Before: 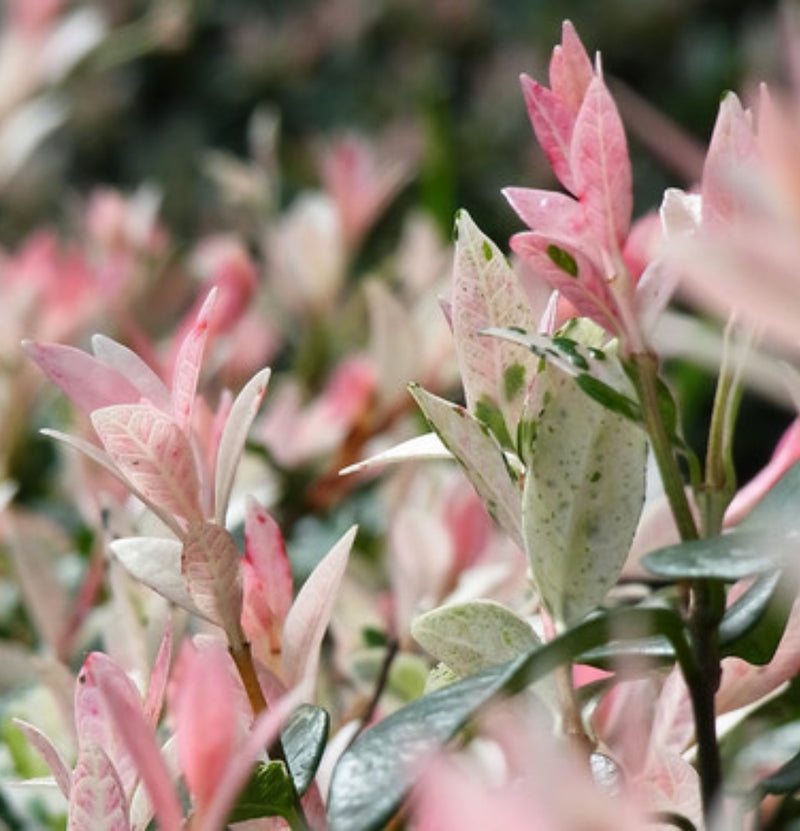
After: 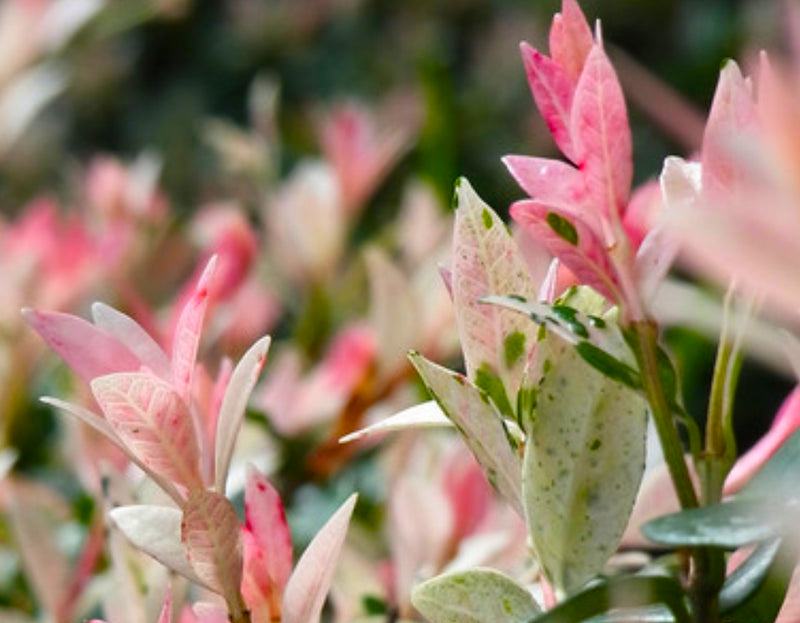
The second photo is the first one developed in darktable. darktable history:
crop: top 3.857%, bottom 21.132%
color balance rgb: linear chroma grading › global chroma 15%, perceptual saturation grading › global saturation 30%
